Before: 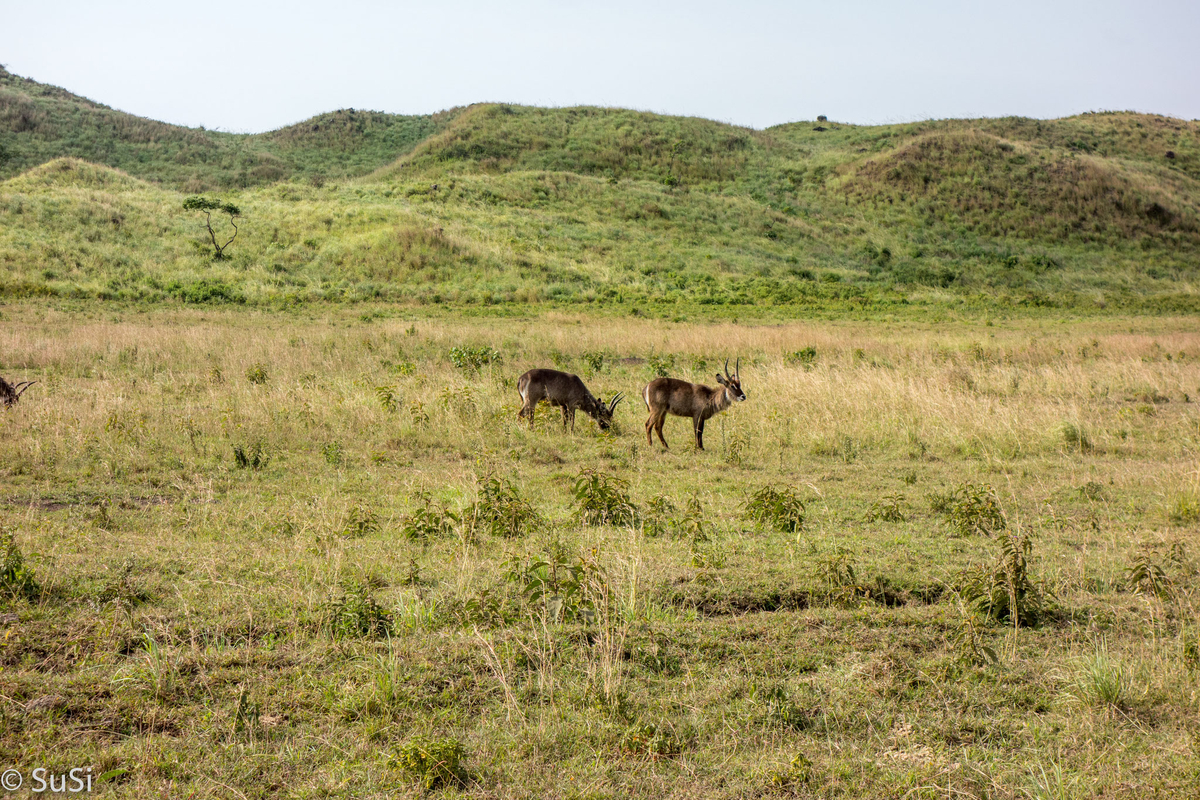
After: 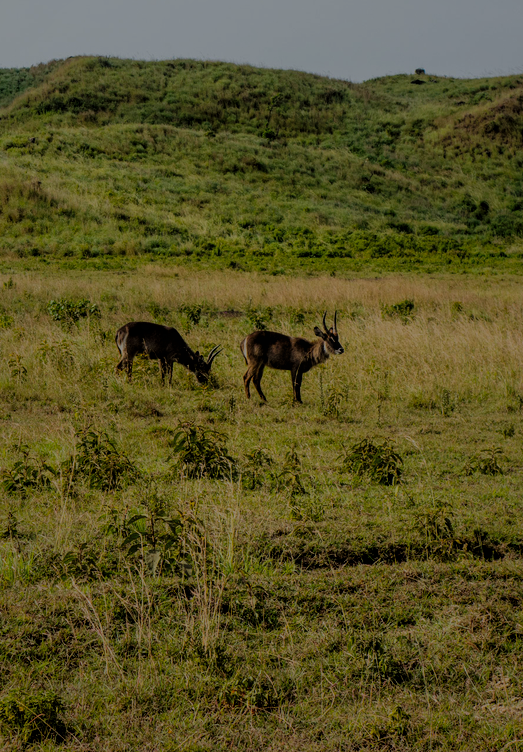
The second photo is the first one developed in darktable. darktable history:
crop: left 33.567%, top 5.994%, right 22.837%
local contrast: detail 110%
filmic rgb: black relative exposure -7.3 EV, white relative exposure 5.07 EV, threshold 3.06 EV, hardness 3.2, enable highlight reconstruction true
color balance rgb: global offset › luminance -0.511%, perceptual saturation grading › global saturation 19.329%, perceptual brilliance grading › global brilliance -48.349%, global vibrance 15.272%
levels: levels [0, 0.352, 0.703]
exposure: black level correction 0, exposure -0.777 EV, compensate exposure bias true, compensate highlight preservation false
shadows and highlights: on, module defaults
